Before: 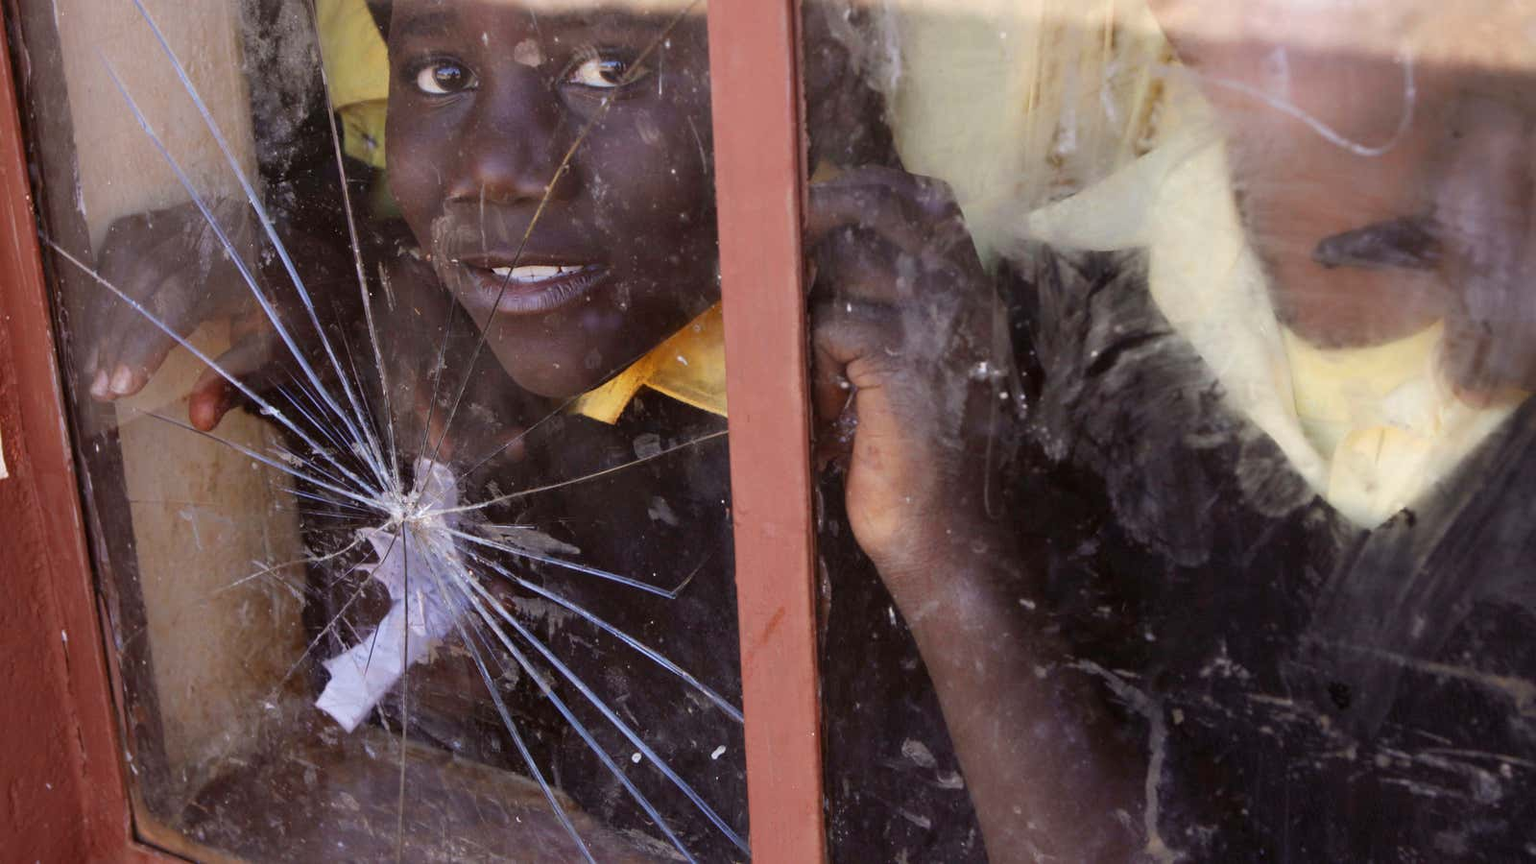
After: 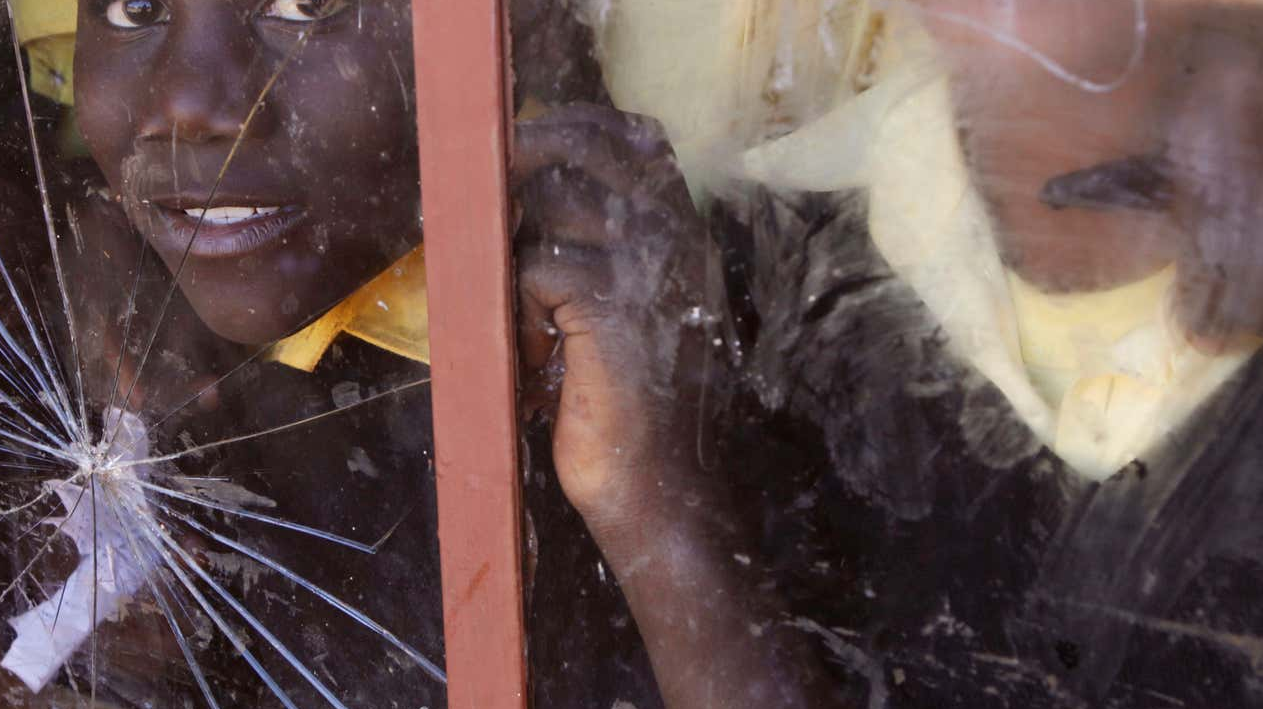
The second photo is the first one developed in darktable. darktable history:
crop and rotate: left 20.547%, top 7.867%, right 0.475%, bottom 13.318%
